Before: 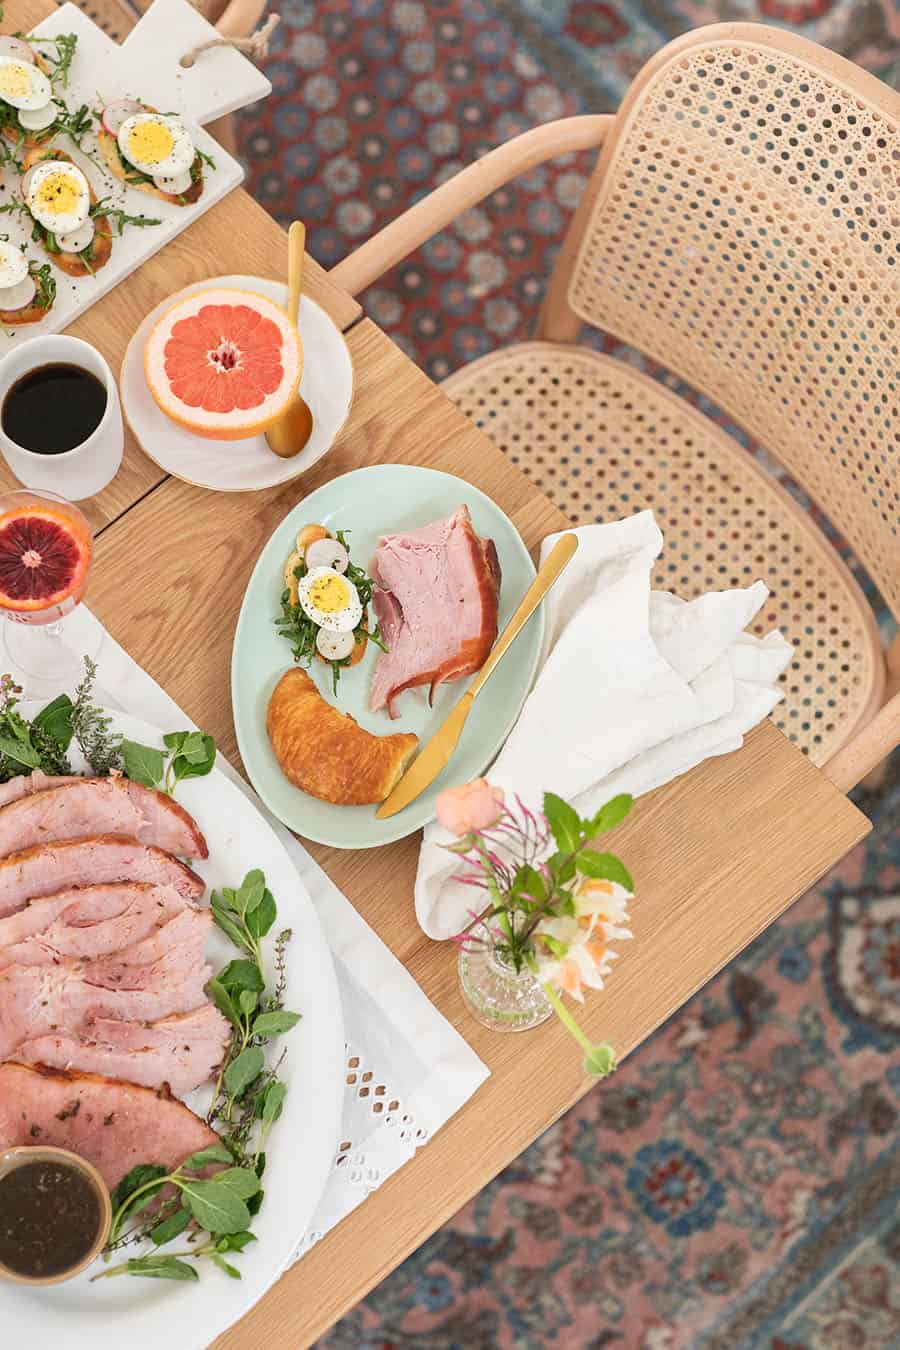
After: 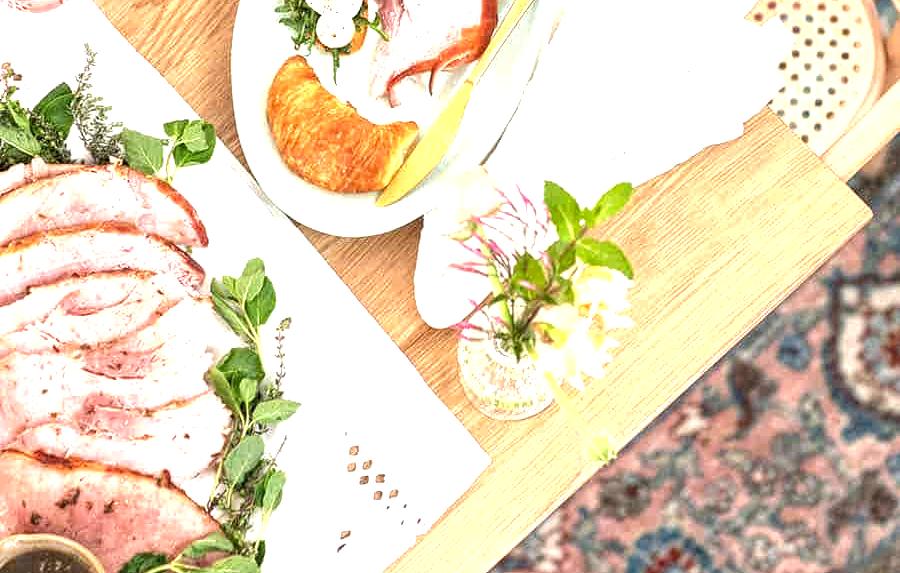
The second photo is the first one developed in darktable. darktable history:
local contrast: highlights 101%, shadows 99%, detail 200%, midtone range 0.2
crop: top 45.371%, bottom 12.143%
exposure: black level correction 0, exposure 1.095 EV, compensate exposure bias true, compensate highlight preservation false
